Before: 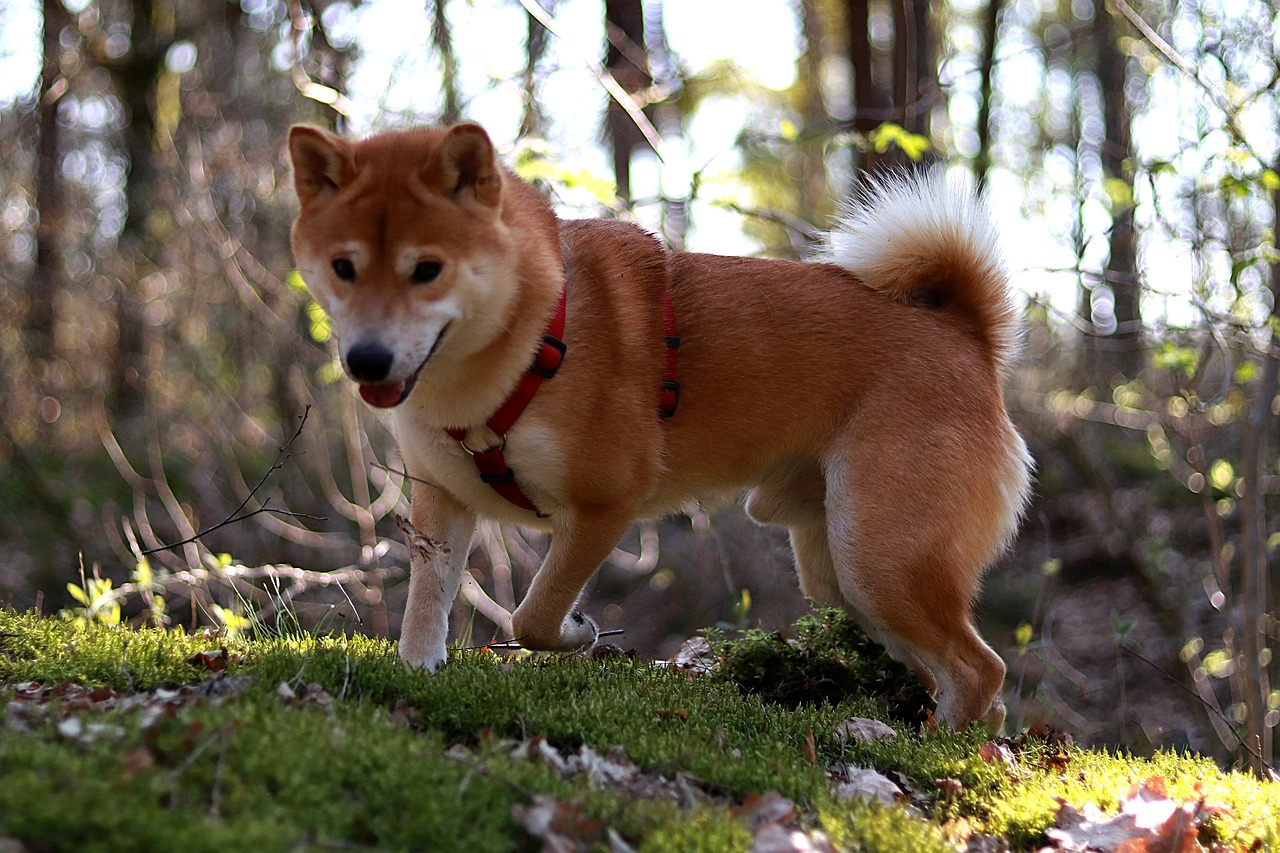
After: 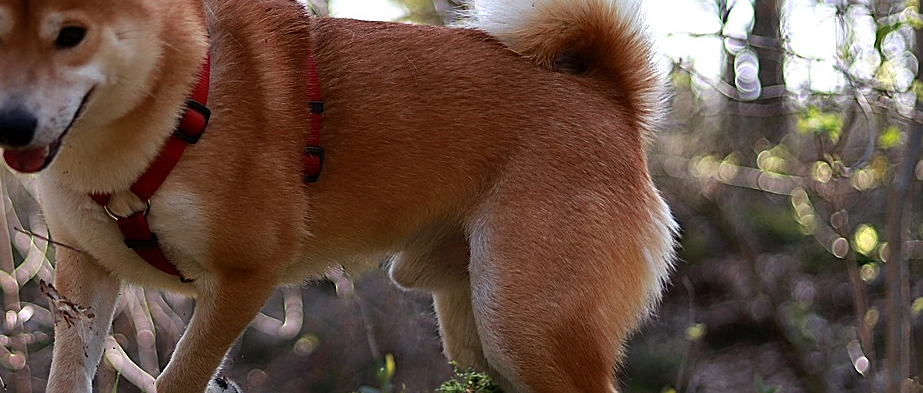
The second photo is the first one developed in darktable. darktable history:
sharpen: on, module defaults
crop and rotate: left 27.816%, top 27.561%, bottom 26.311%
